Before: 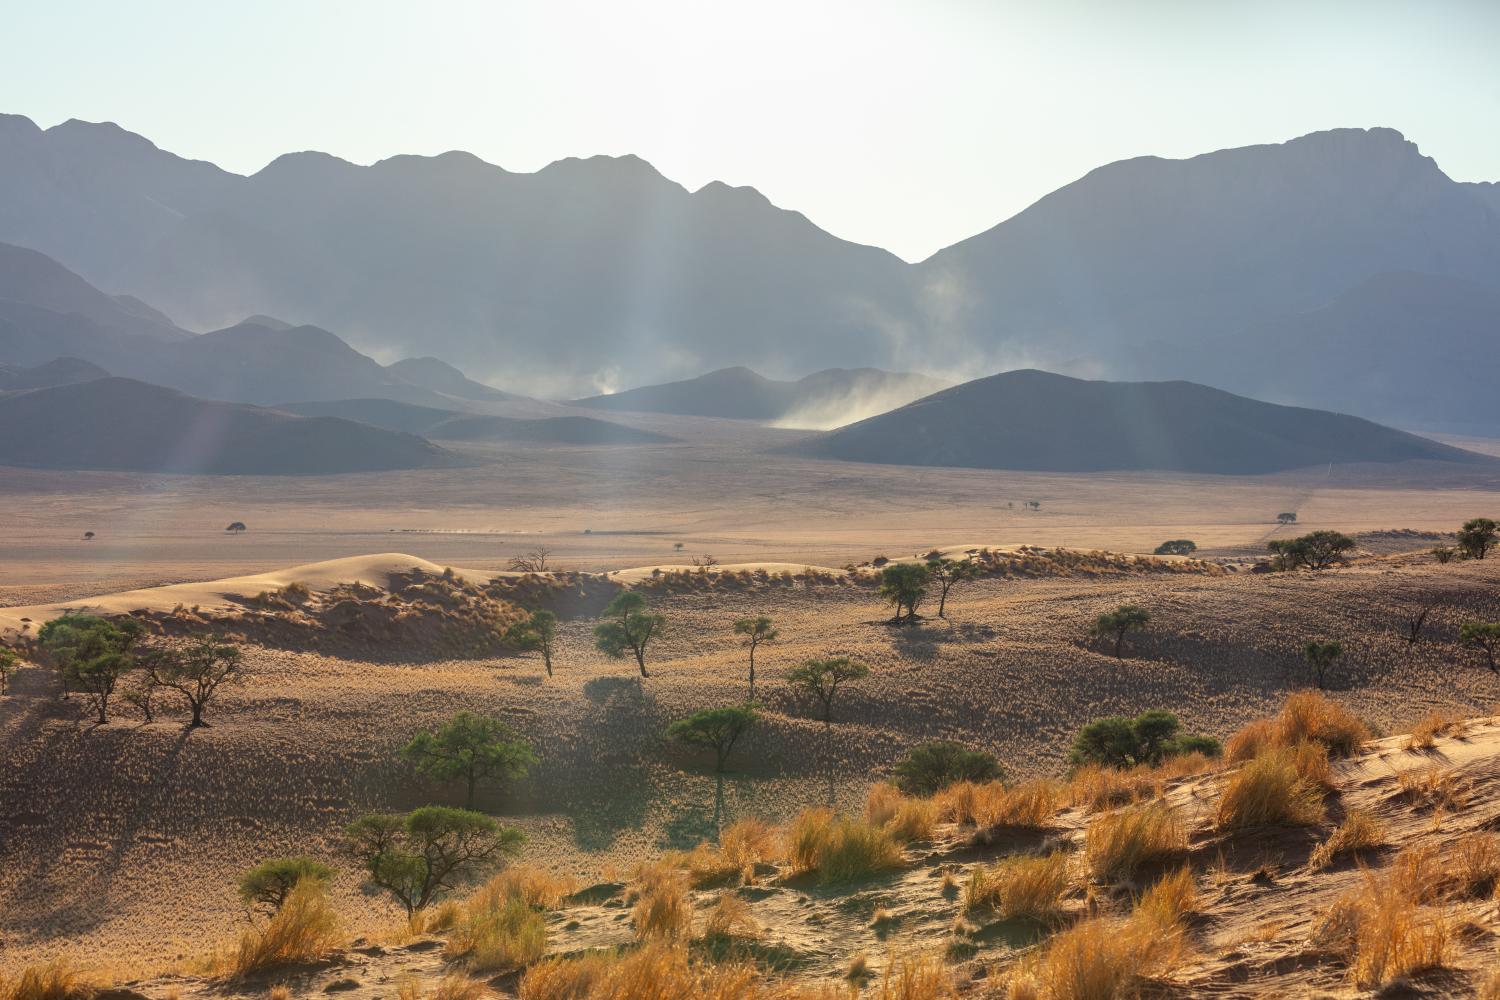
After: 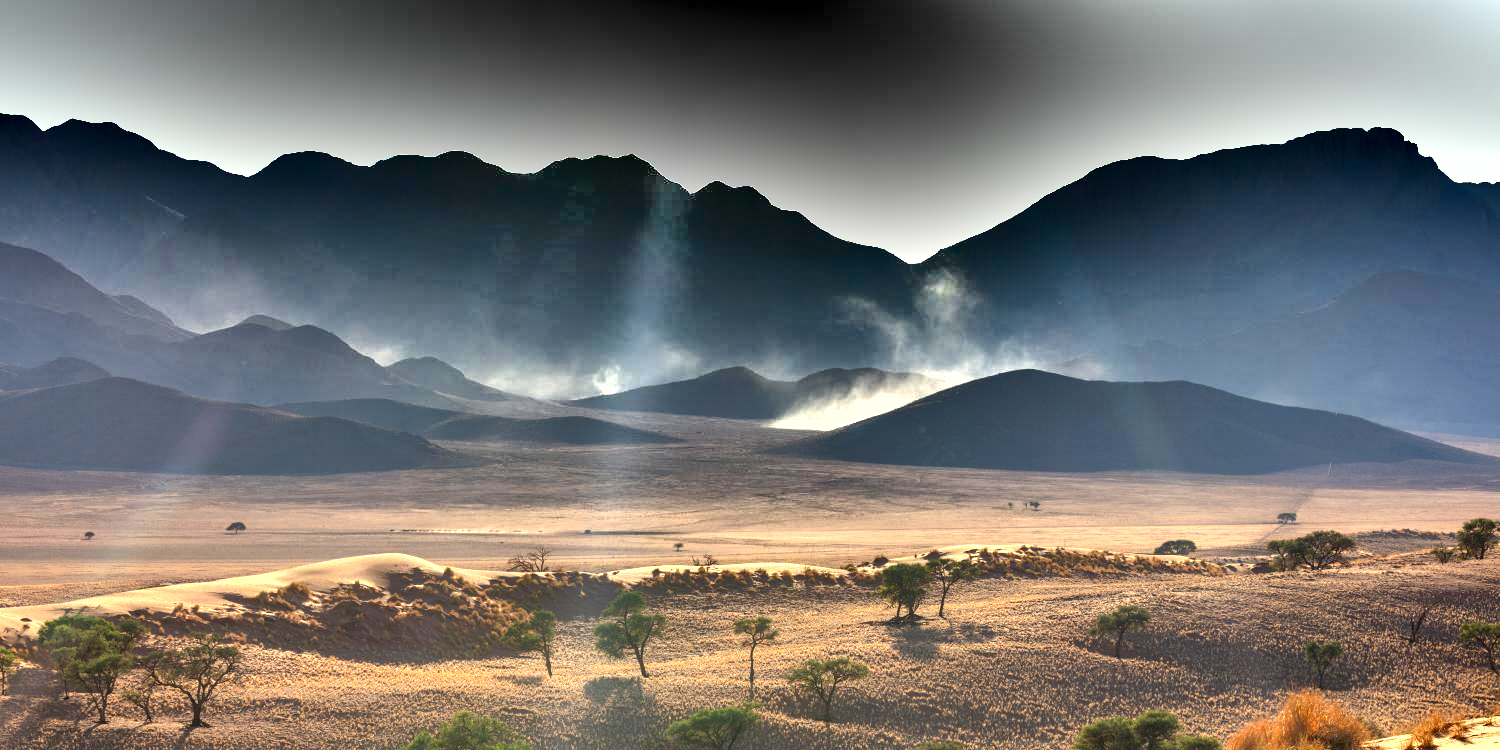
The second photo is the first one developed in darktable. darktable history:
levels: levels [0, 0.374, 0.749]
crop: bottom 24.967%
shadows and highlights: shadows 20.91, highlights -82.73, soften with gaussian
